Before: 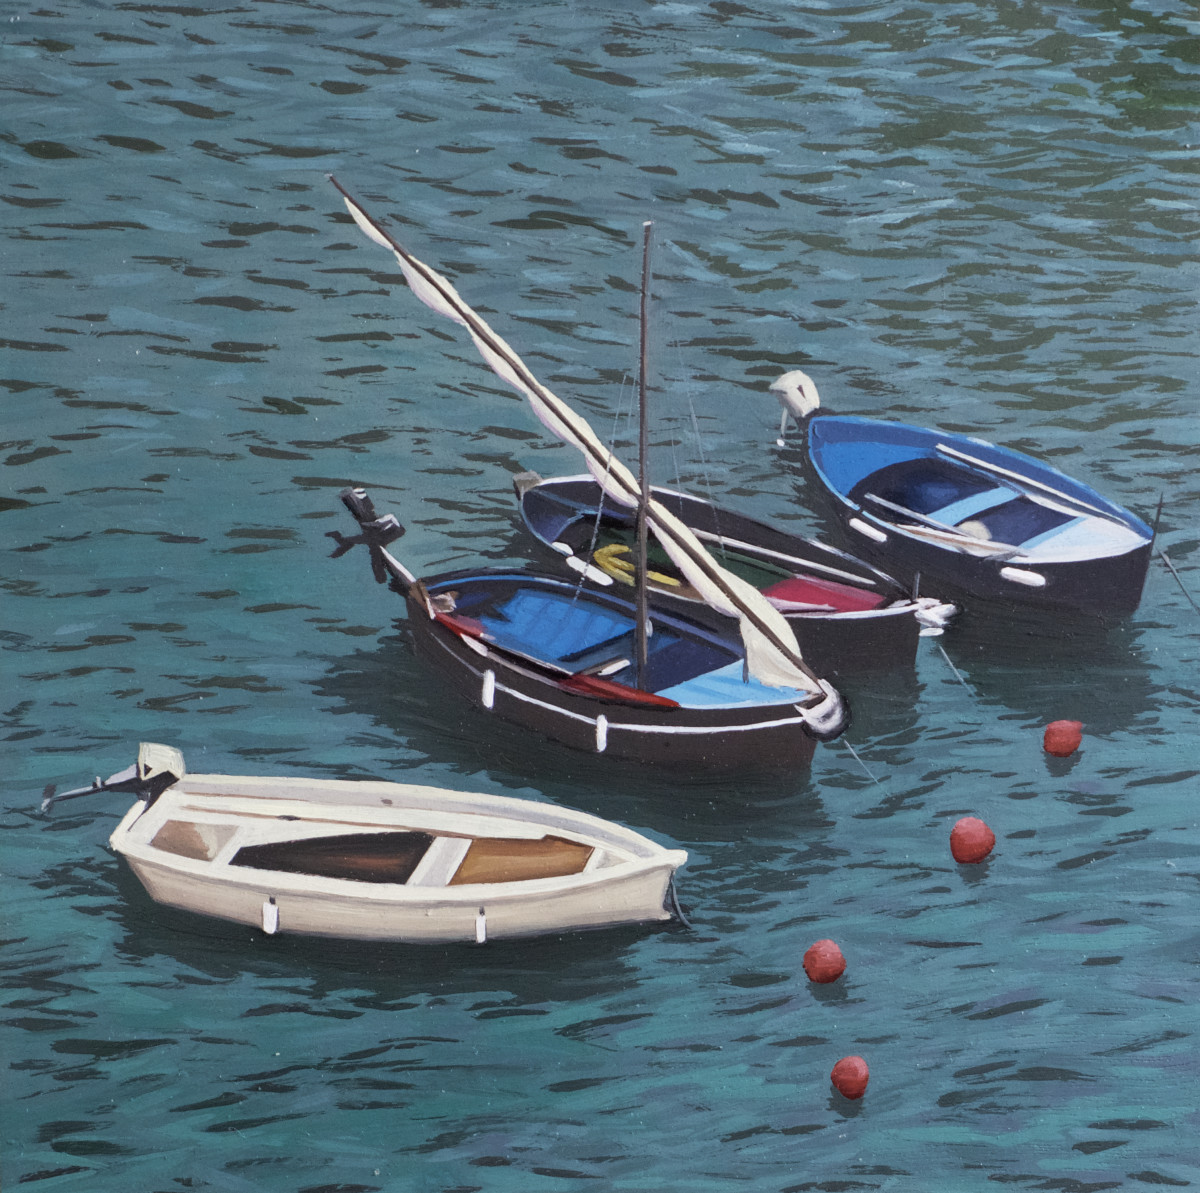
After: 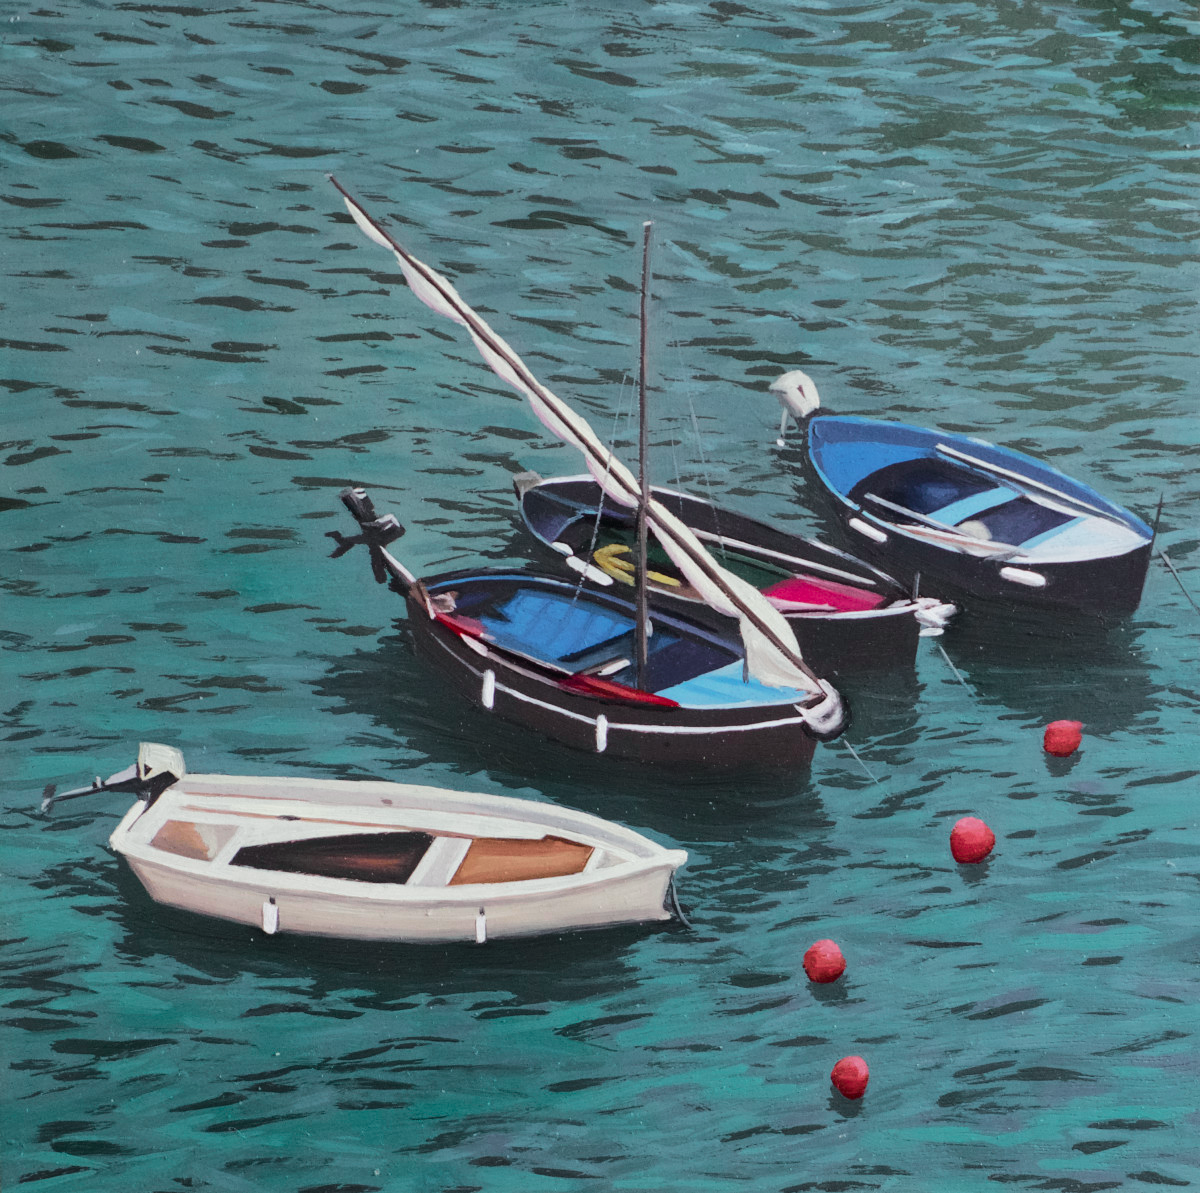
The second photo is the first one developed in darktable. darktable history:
tone curve: curves: ch0 [(0, 0.003) (0.211, 0.174) (0.482, 0.519) (0.843, 0.821) (0.992, 0.971)]; ch1 [(0, 0) (0.276, 0.206) (0.393, 0.364) (0.482, 0.477) (0.506, 0.5) (0.523, 0.523) (0.572, 0.592) (0.635, 0.665) (0.695, 0.759) (1, 1)]; ch2 [(0, 0) (0.438, 0.456) (0.498, 0.497) (0.536, 0.527) (0.562, 0.584) (0.619, 0.602) (0.698, 0.698) (1, 1)], color space Lab, independent channels, preserve colors none
